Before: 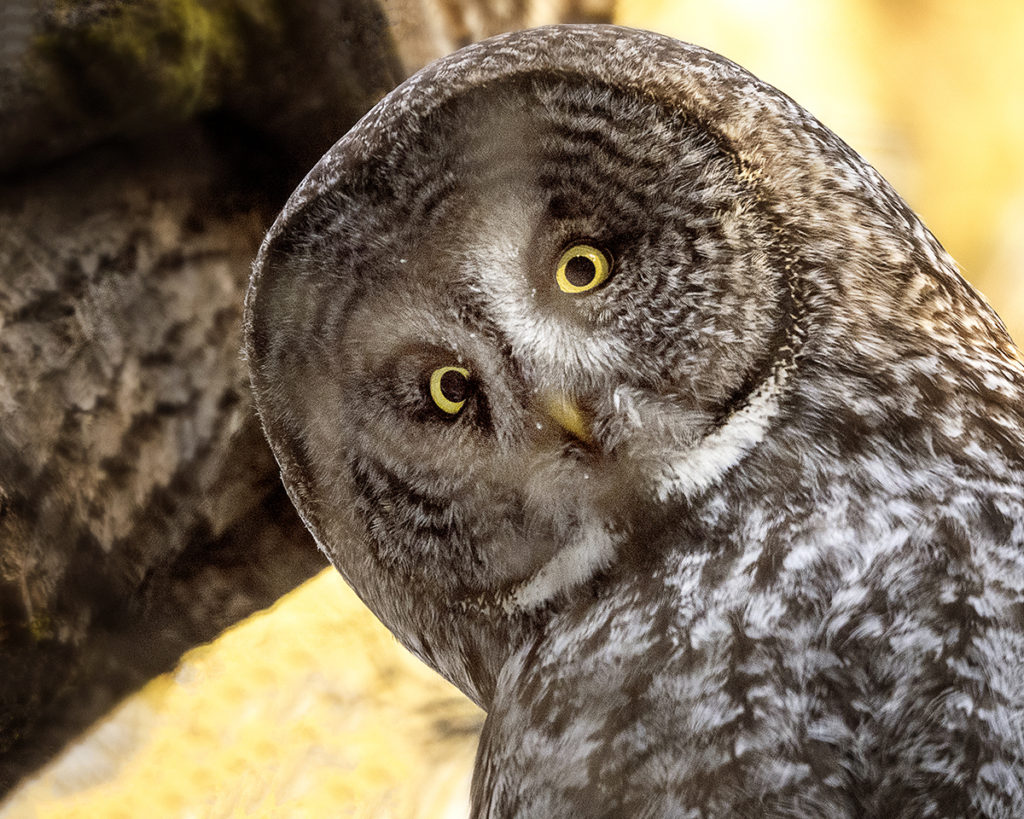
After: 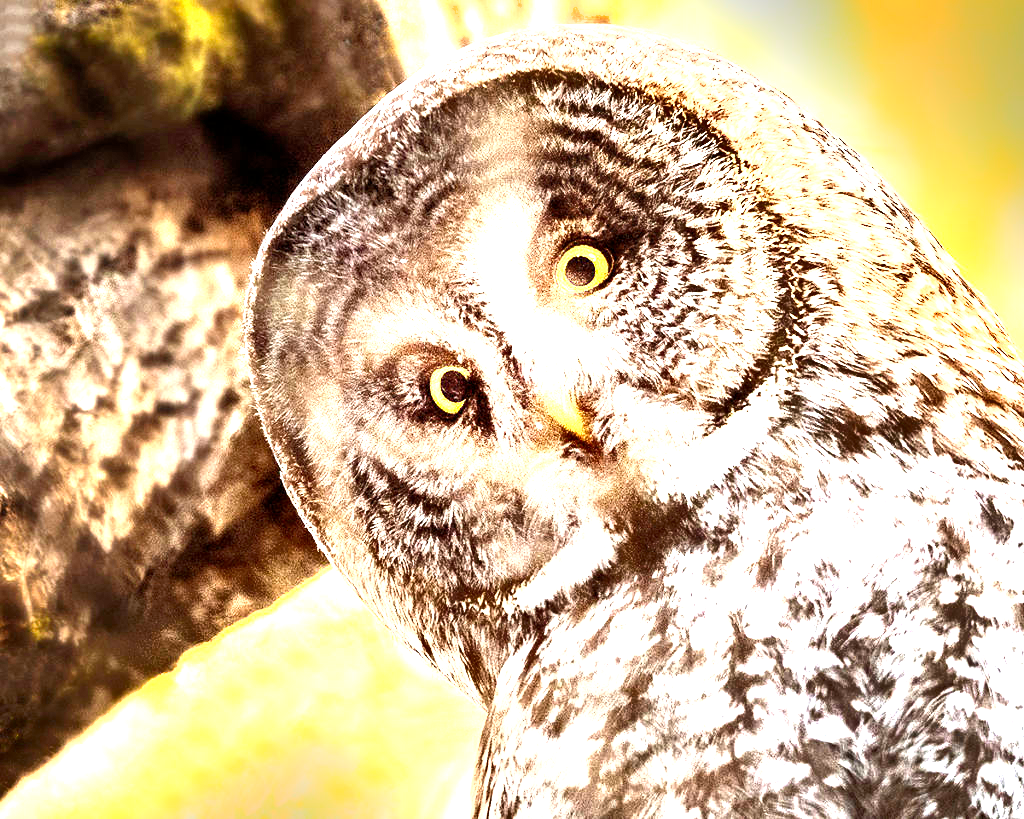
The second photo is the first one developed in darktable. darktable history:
exposure: exposure 3 EV, compensate highlight preservation false
shadows and highlights: shadows 32, highlights -32, soften with gaussian
